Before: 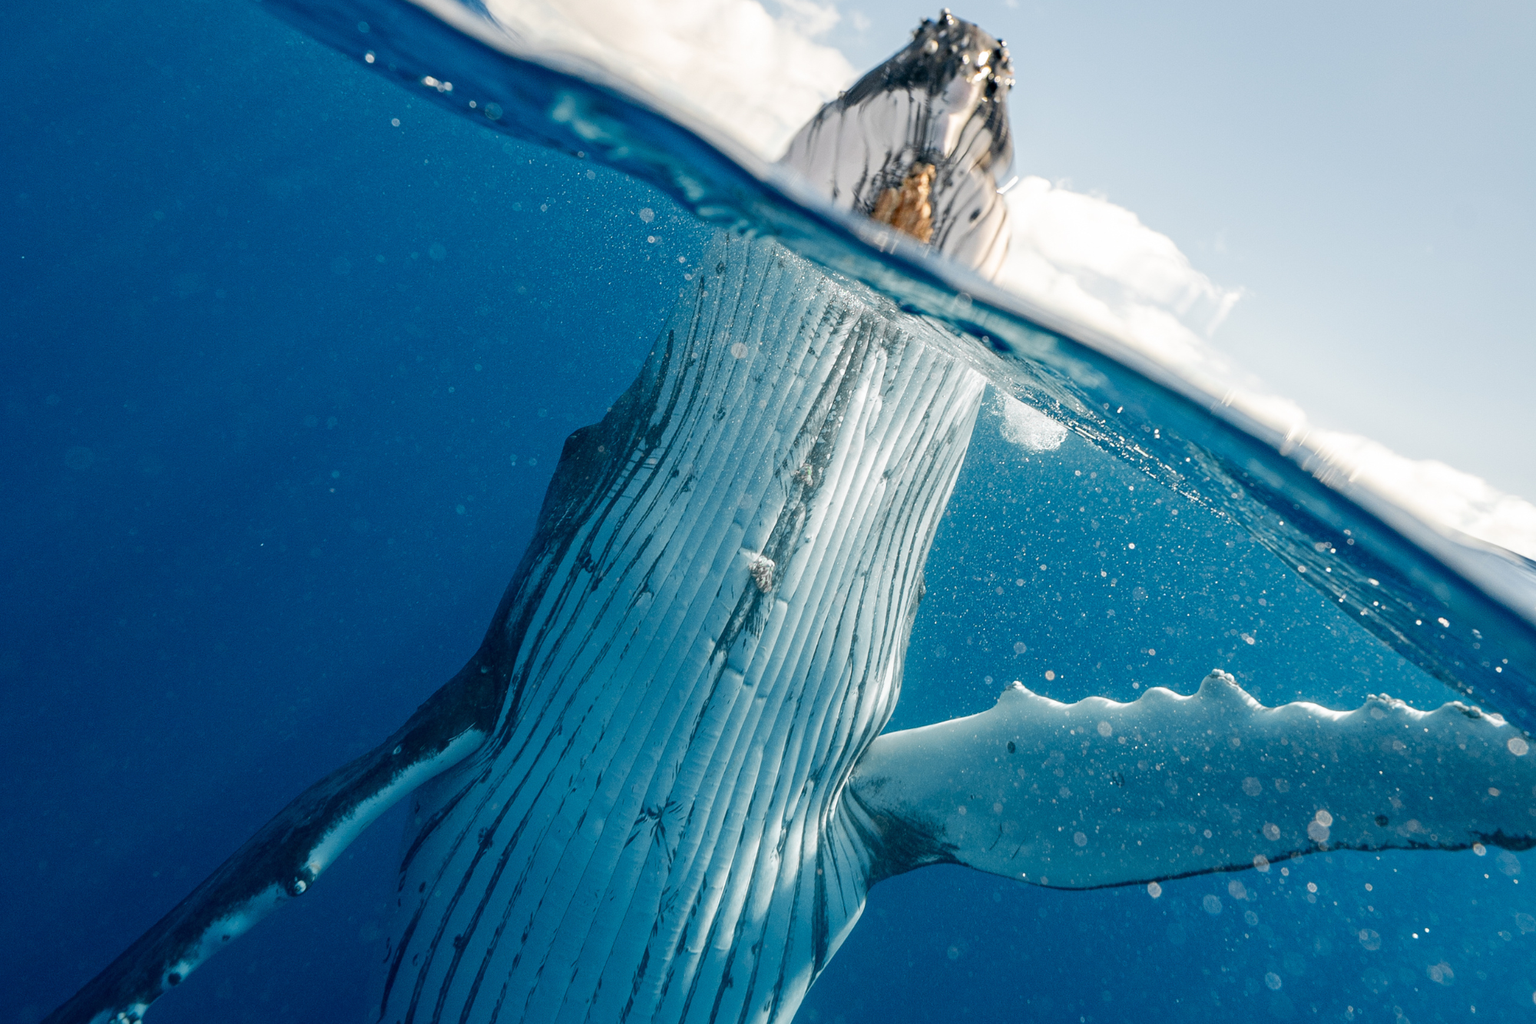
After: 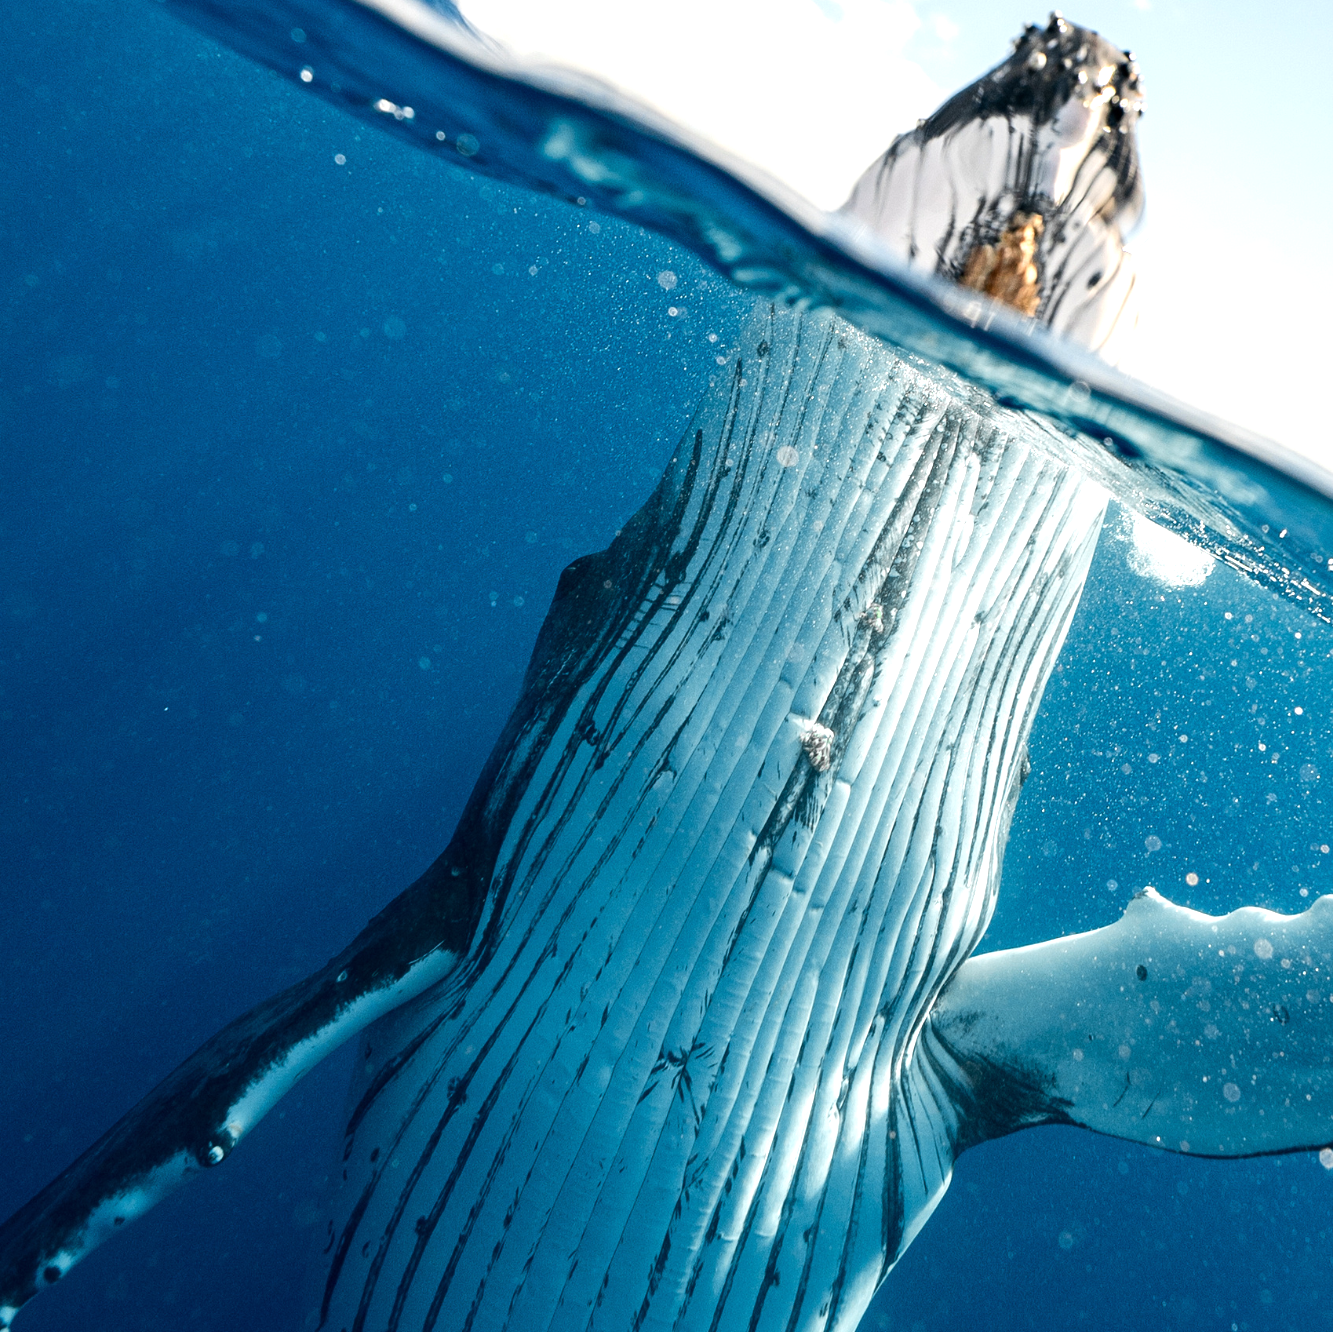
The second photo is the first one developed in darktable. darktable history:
tone equalizer: -8 EV -0.75 EV, -7 EV -0.7 EV, -6 EV -0.6 EV, -5 EV -0.4 EV, -3 EV 0.4 EV, -2 EV 0.6 EV, -1 EV 0.7 EV, +0 EV 0.75 EV, edges refinement/feathering 500, mask exposure compensation -1.57 EV, preserve details no
crop and rotate: left 8.786%, right 24.548%
